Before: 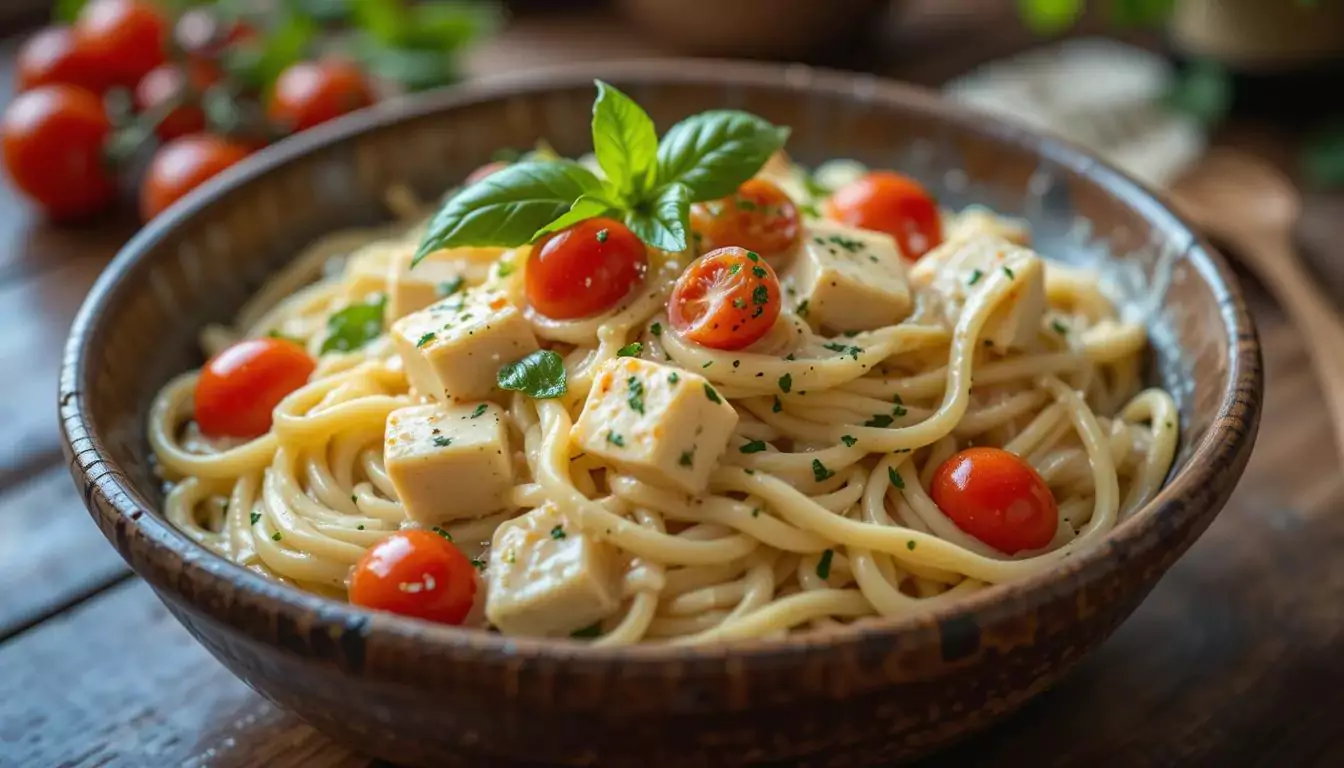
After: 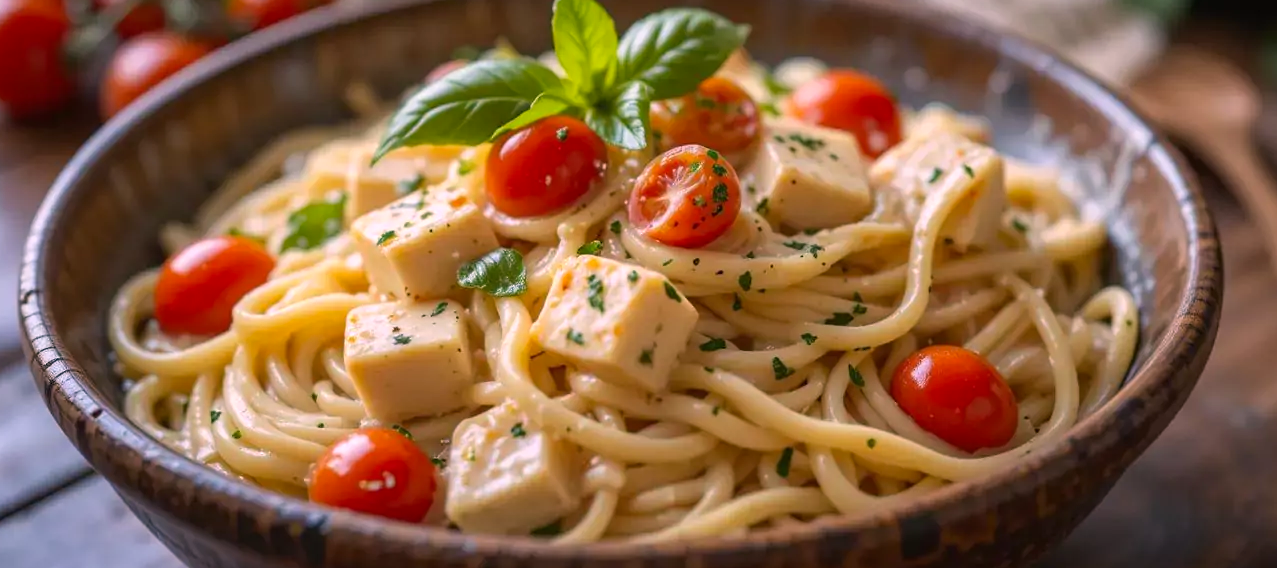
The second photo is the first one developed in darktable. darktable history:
color correction: highlights a* 11.96, highlights b* 11.58
white balance: red 1.004, blue 1.096
crop and rotate: left 2.991%, top 13.302%, right 1.981%, bottom 12.636%
